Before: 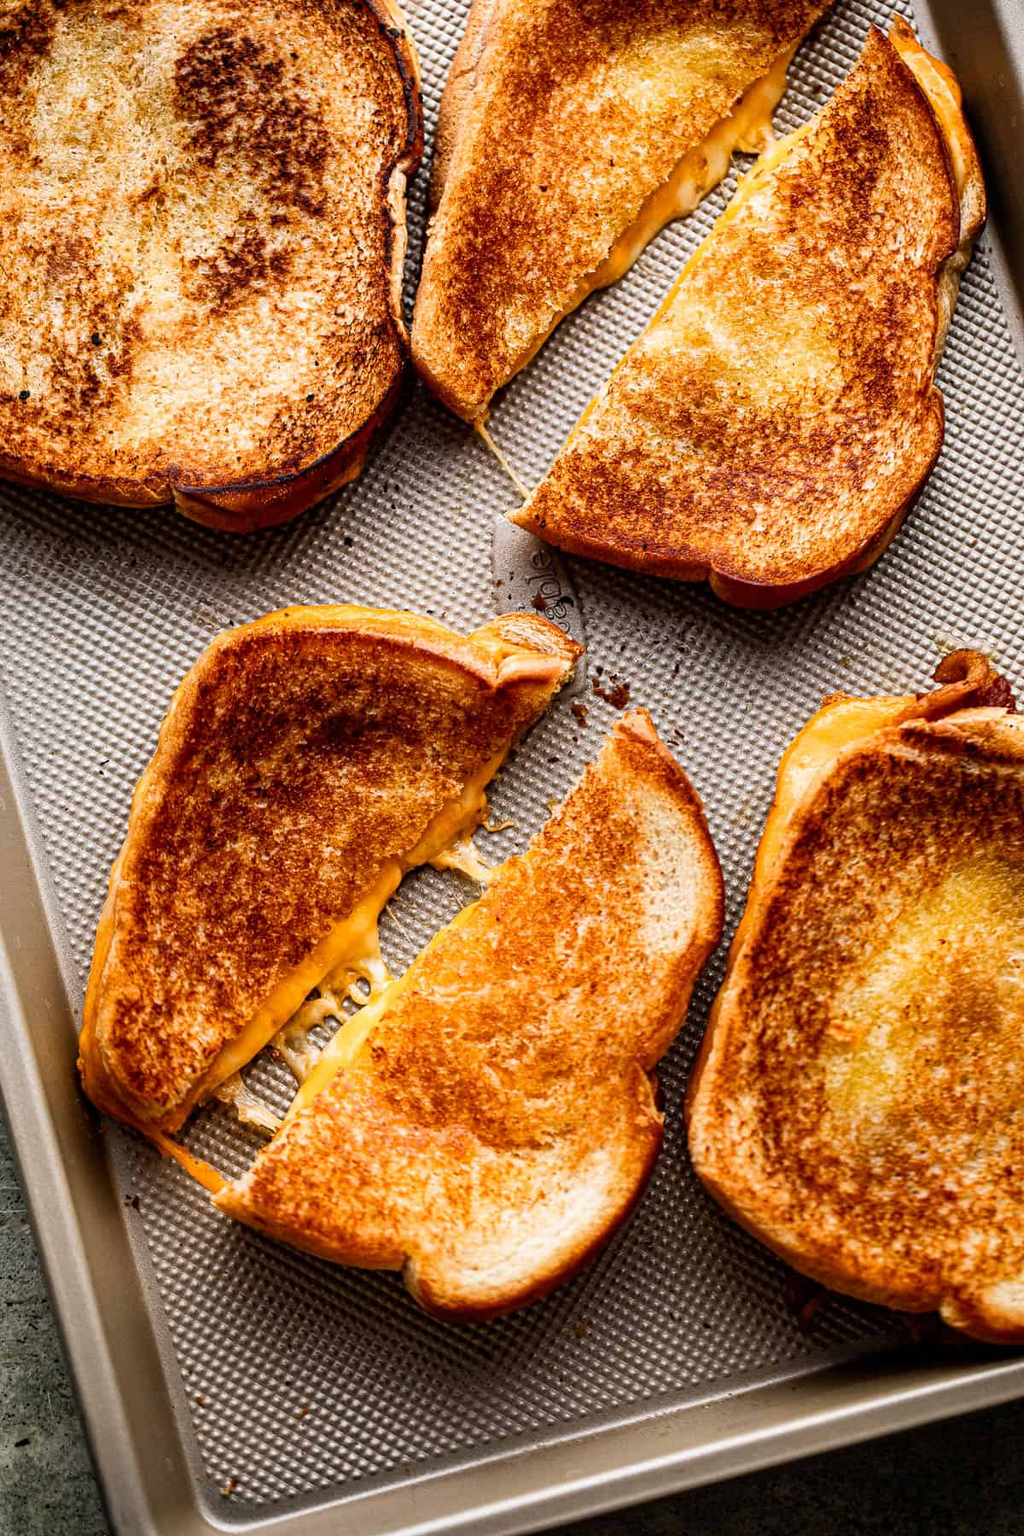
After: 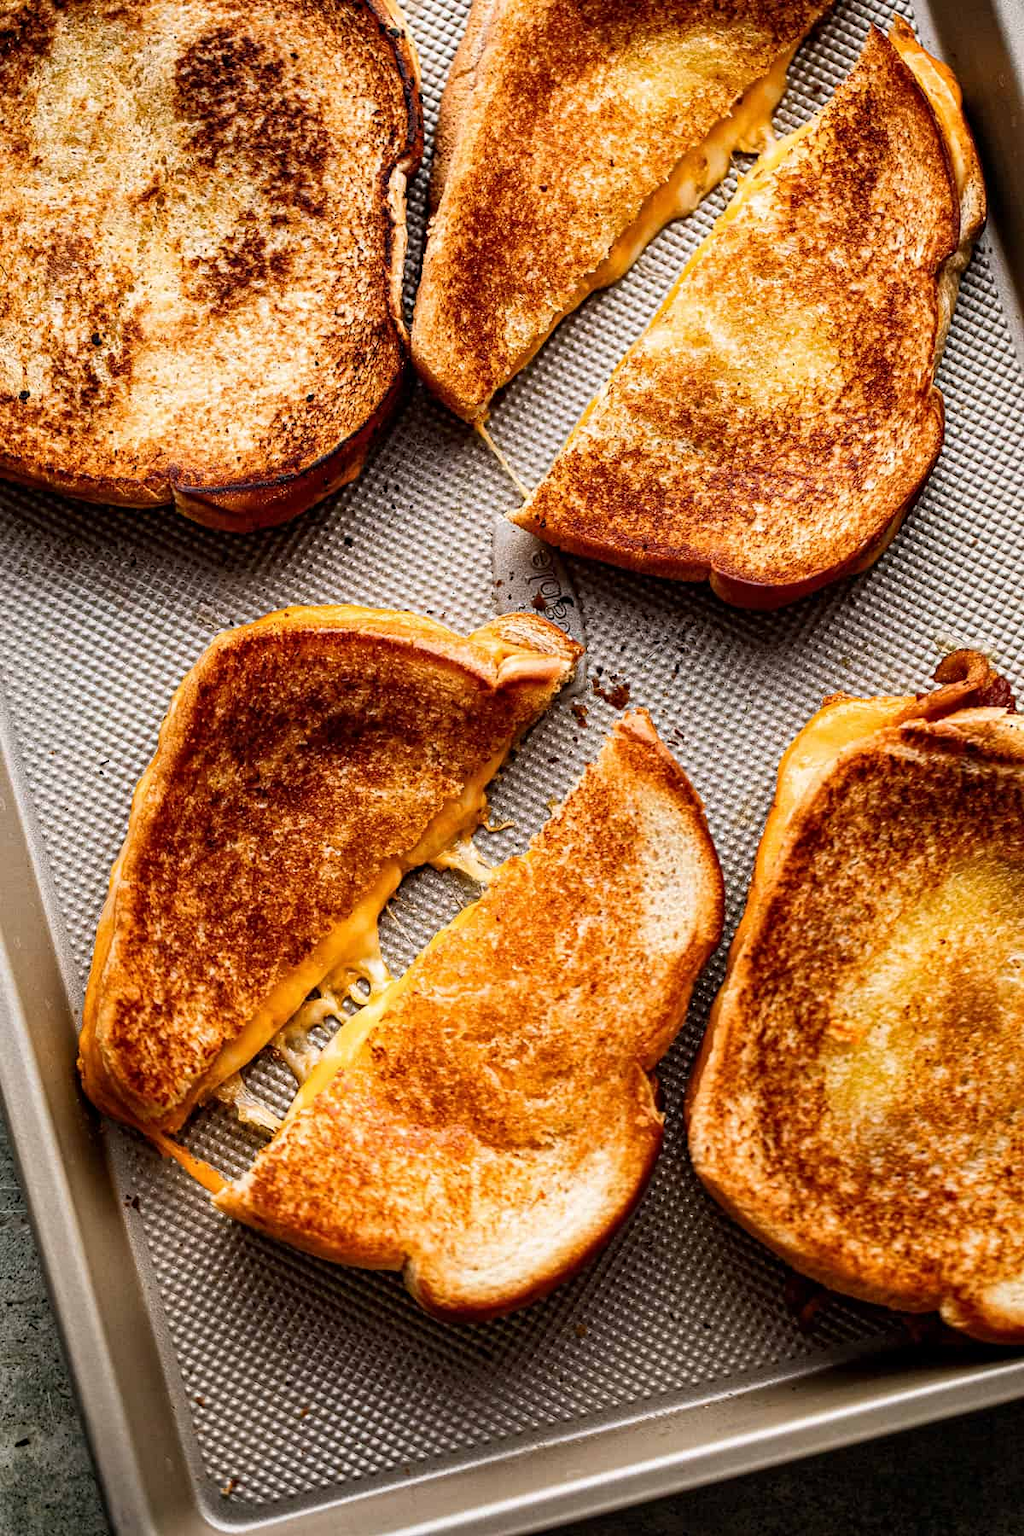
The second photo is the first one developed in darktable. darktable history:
contrast equalizer: octaves 7, y [[0.5, 0.502, 0.506, 0.511, 0.52, 0.537], [0.5 ×6], [0.505, 0.509, 0.518, 0.534, 0.553, 0.561], [0 ×6], [0 ×6]]
